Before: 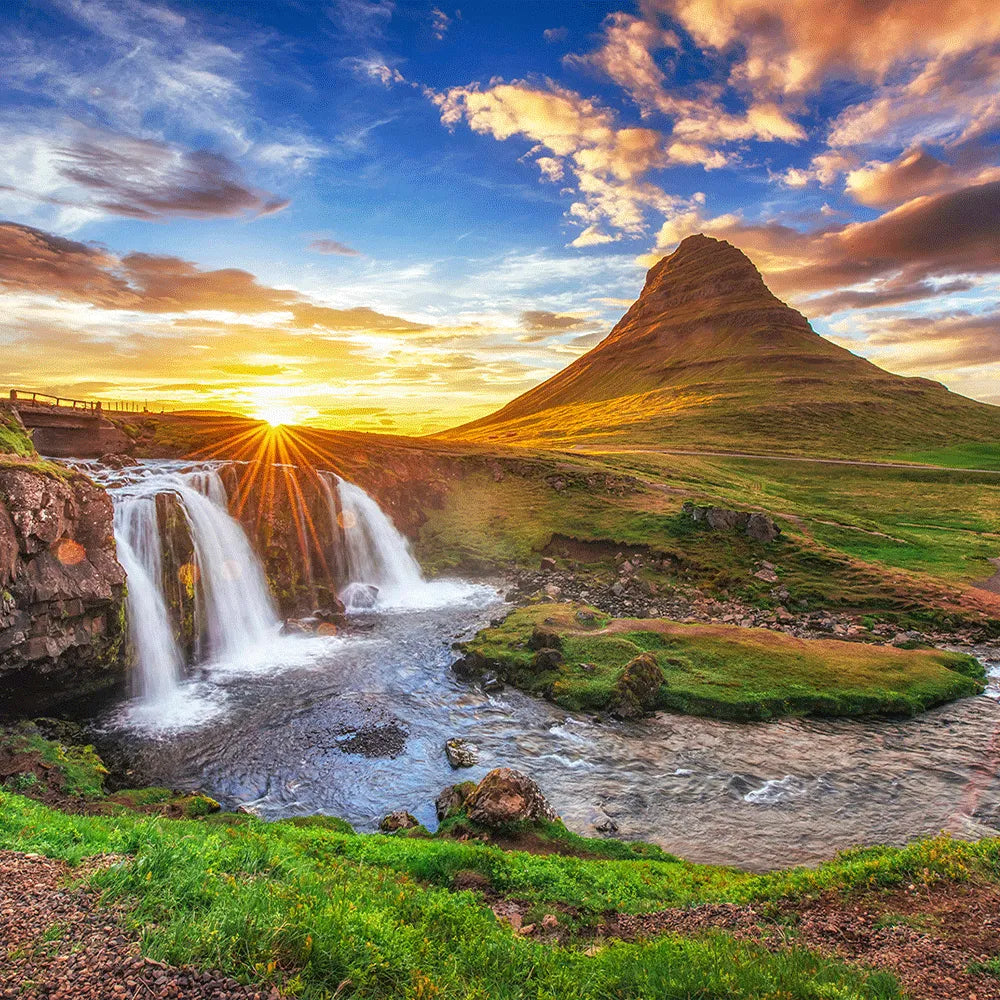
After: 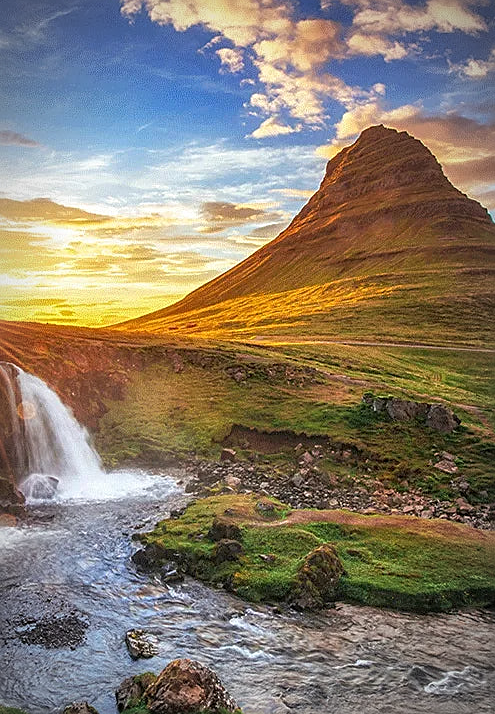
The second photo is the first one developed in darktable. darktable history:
vignetting: automatic ratio true
crop: left 32.075%, top 10.976%, right 18.355%, bottom 17.596%
sharpen: on, module defaults
